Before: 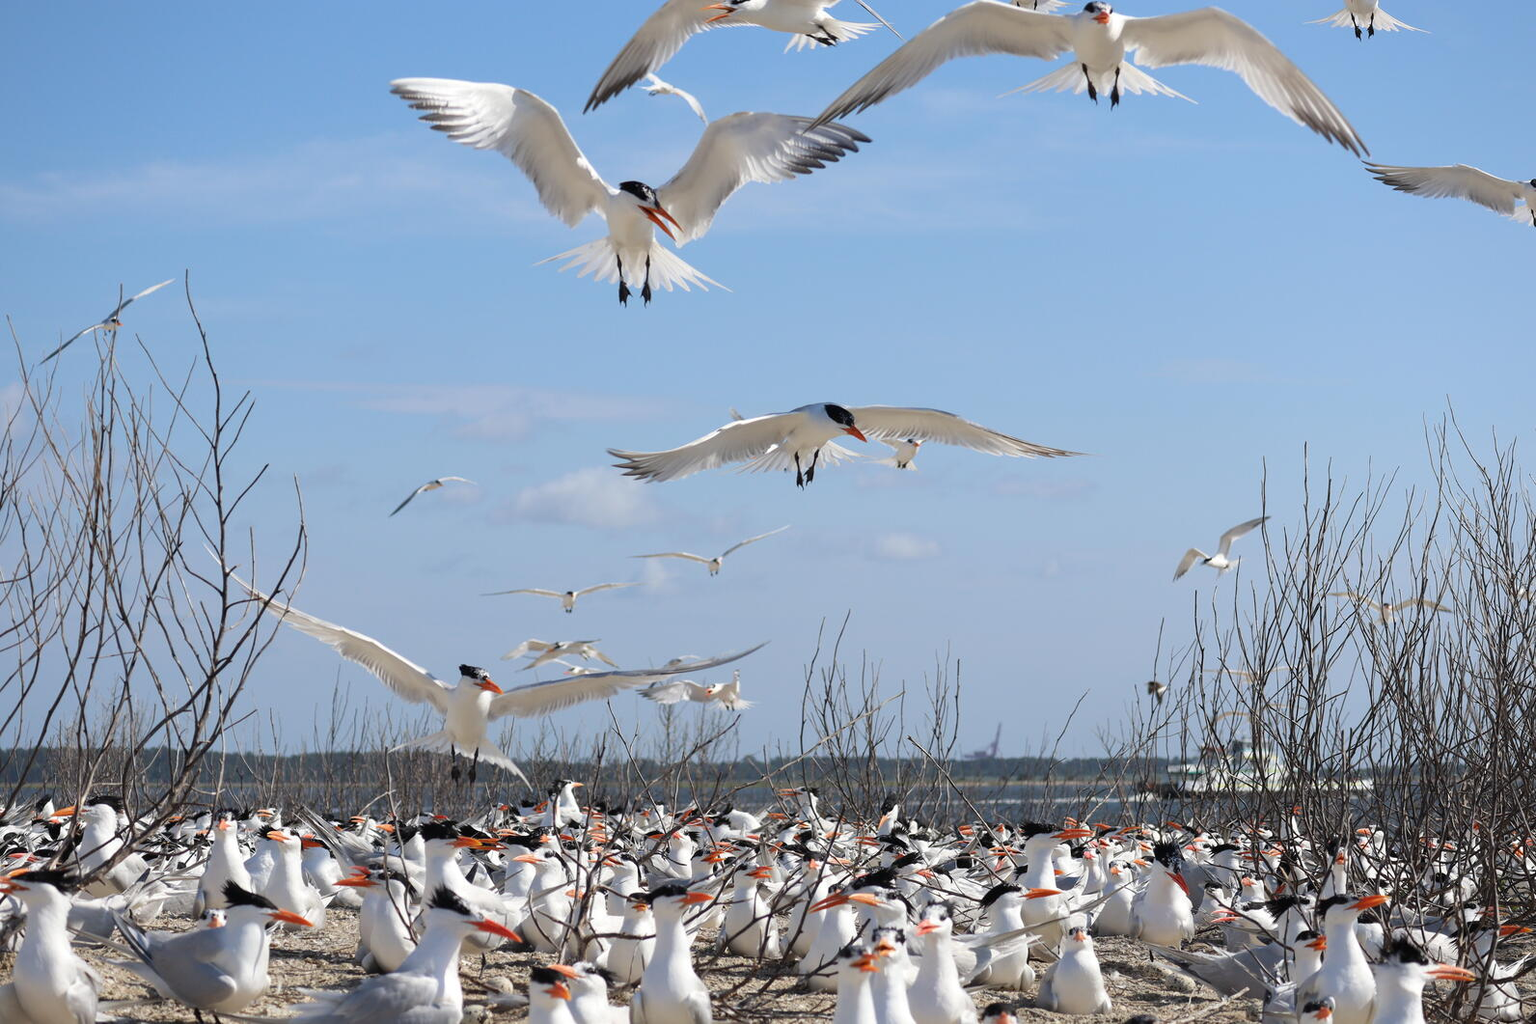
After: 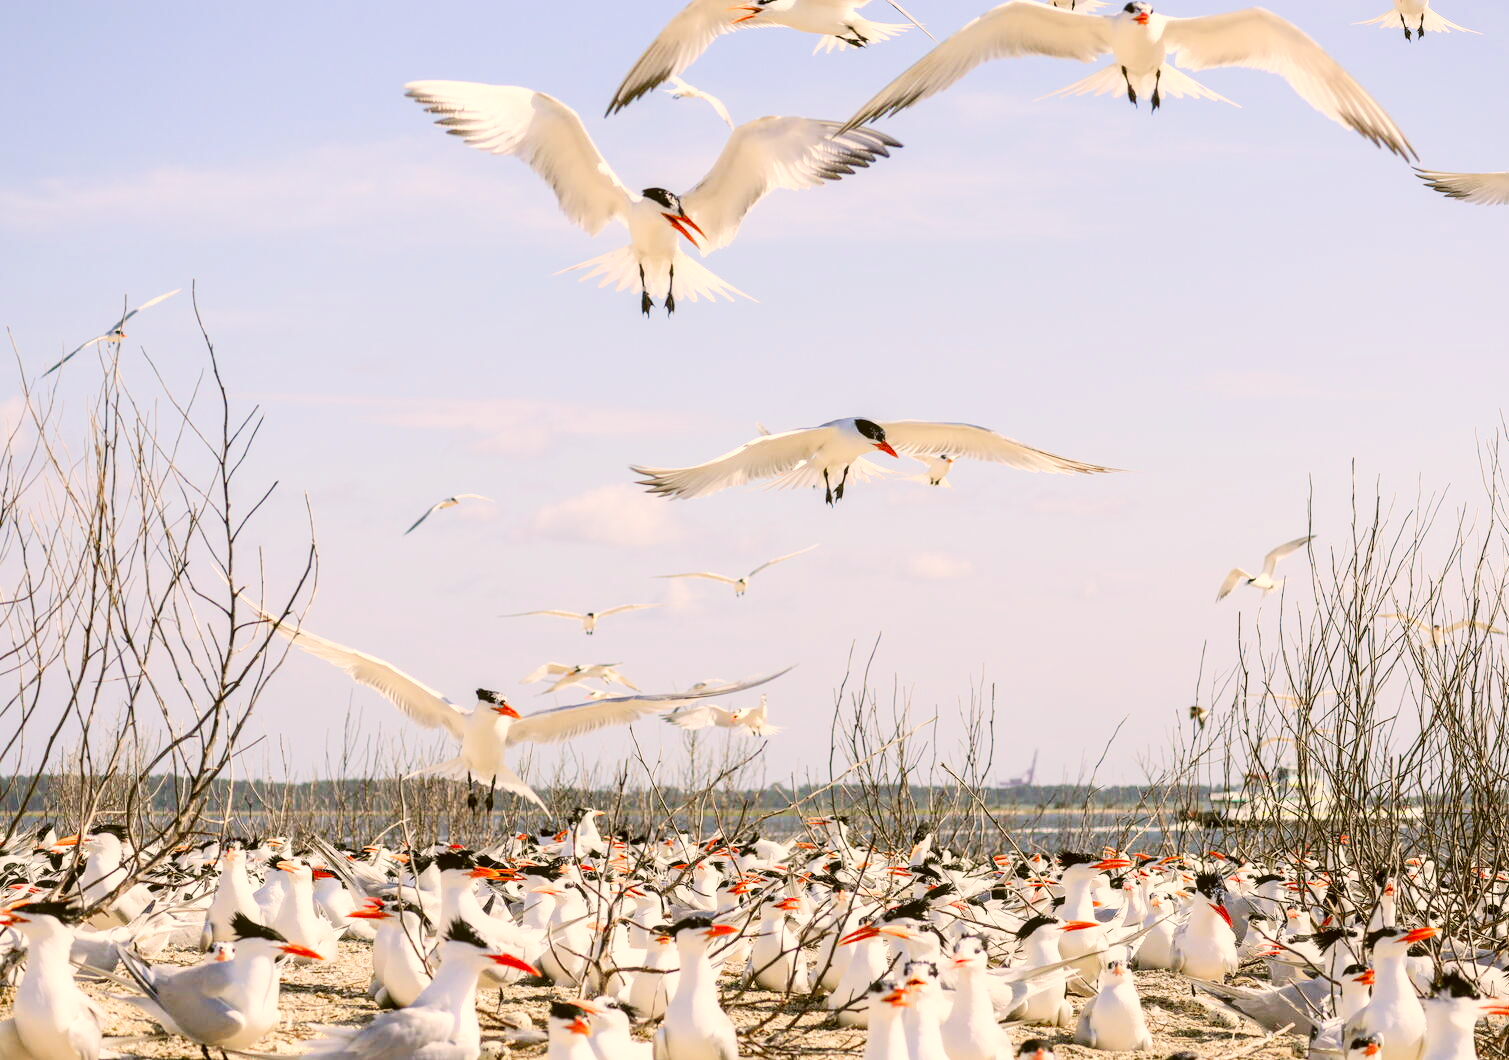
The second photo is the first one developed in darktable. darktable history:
exposure: black level correction 0.001, exposure 0.5 EV, compensate exposure bias true, compensate highlight preservation false
filmic rgb: hardness 4.17
crop and rotate: right 5.167%
local contrast: on, module defaults
color balance rgb: perceptual saturation grading › global saturation 20%, perceptual saturation grading › highlights -50%, perceptual saturation grading › shadows 30%, perceptual brilliance grading › global brilliance 10%, perceptual brilliance grading › shadows 15%
white balance: red 0.982, blue 1.018
color correction: highlights a* 8.98, highlights b* 15.09, shadows a* -0.49, shadows b* 26.52
contrast brightness saturation: contrast 0.2, brightness 0.16, saturation 0.22
